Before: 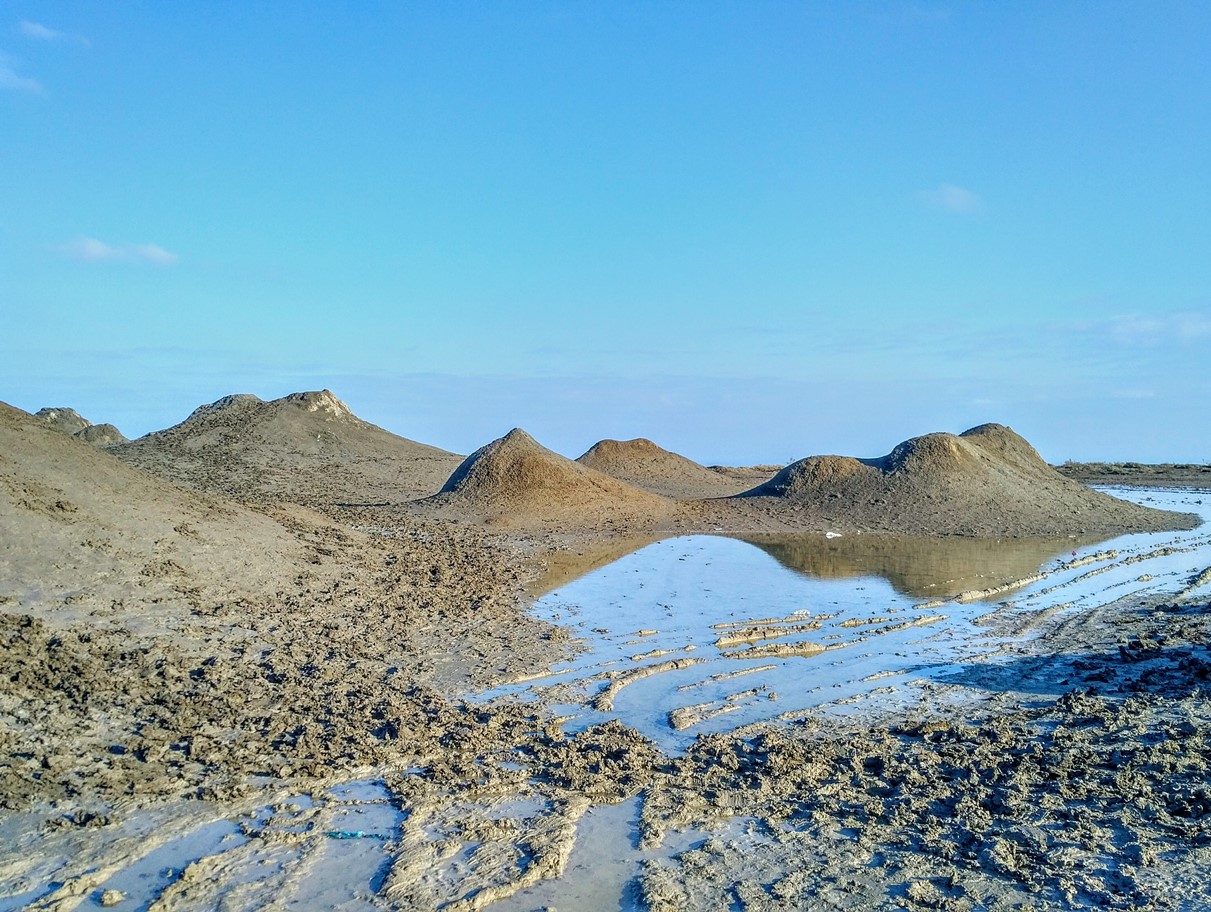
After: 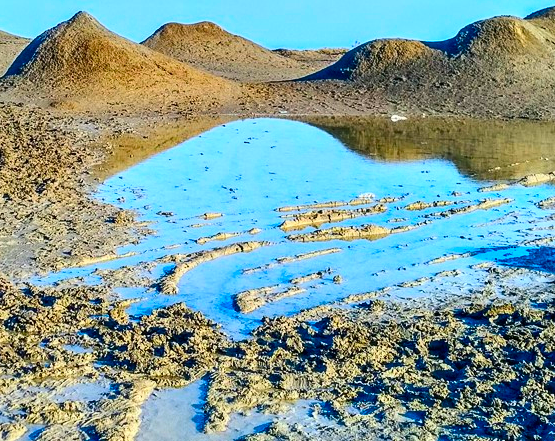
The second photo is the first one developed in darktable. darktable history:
crop: left 35.976%, top 45.819%, right 18.162%, bottom 5.807%
contrast brightness saturation: contrast 0.26, brightness 0.02, saturation 0.87
